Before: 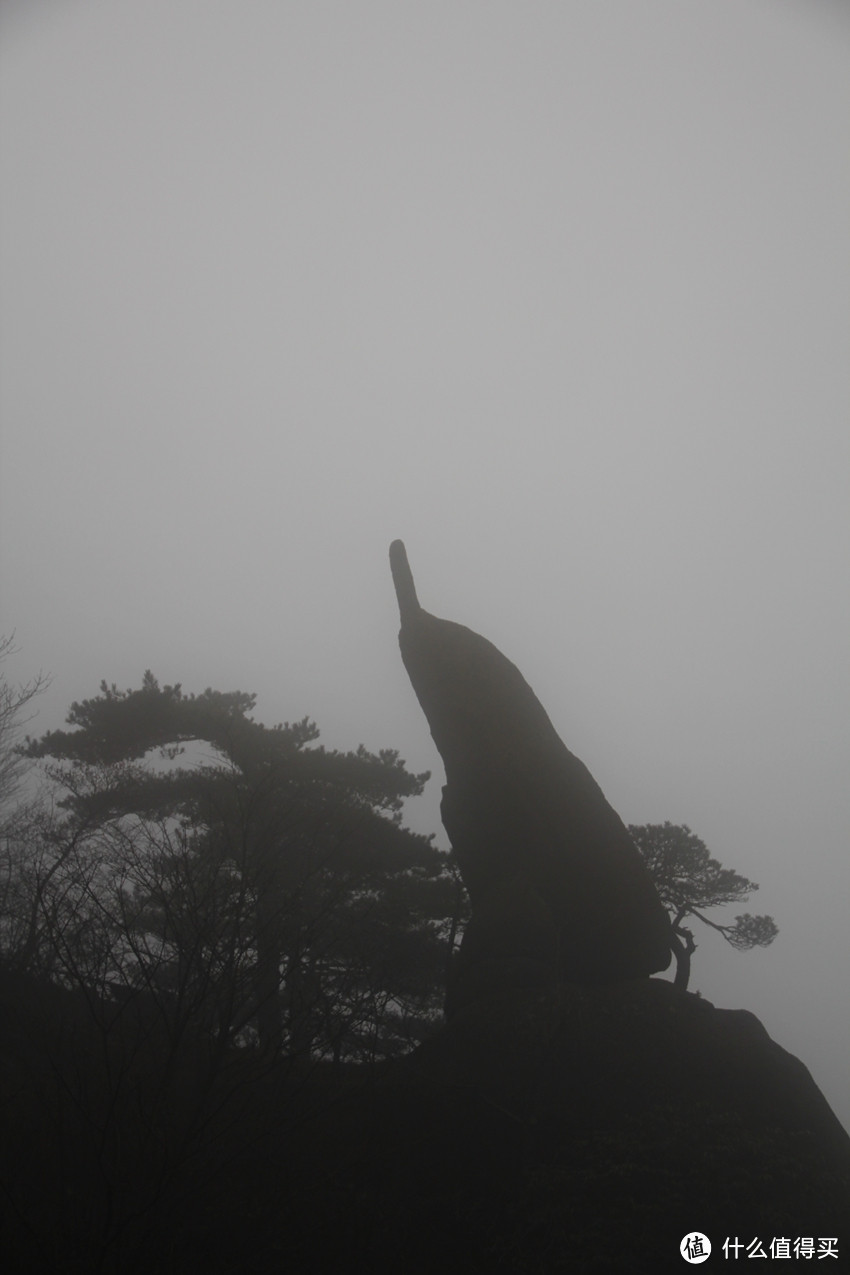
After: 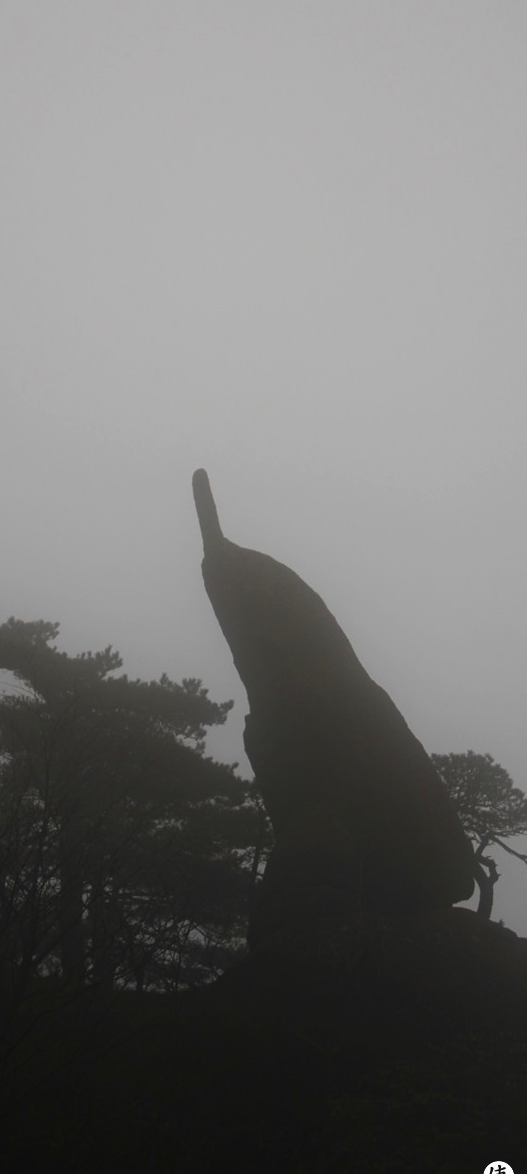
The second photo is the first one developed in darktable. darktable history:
contrast brightness saturation: contrast 0.077, saturation 0.196
crop and rotate: left 23.241%, top 5.621%, right 14.671%, bottom 2.274%
